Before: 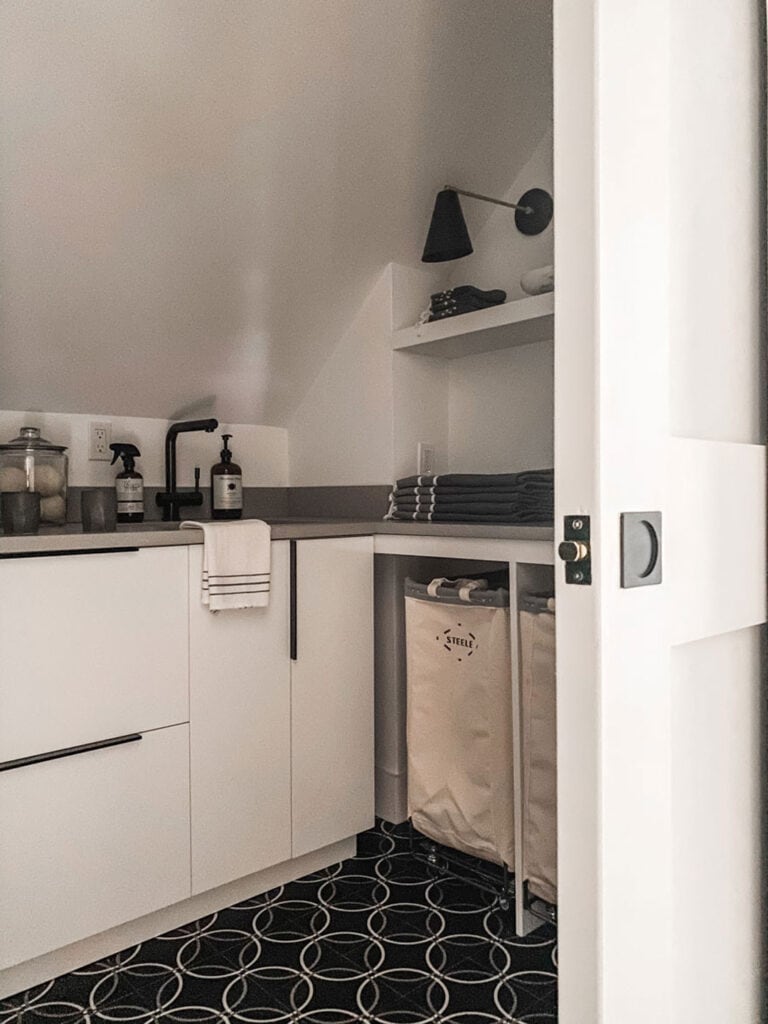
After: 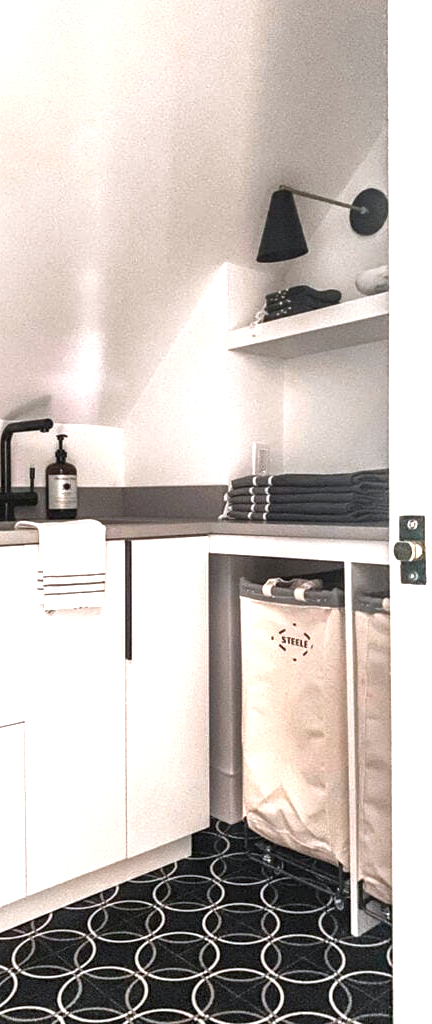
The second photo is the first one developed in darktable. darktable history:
crop: left 21.496%, right 22.254%
exposure: black level correction 0, exposure 1.45 EV, compensate exposure bias true, compensate highlight preservation false
local contrast: mode bilateral grid, contrast 25, coarseness 60, detail 151%, midtone range 0.2
color correction: highlights a* -0.137, highlights b* -5.91, shadows a* -0.137, shadows b* -0.137
